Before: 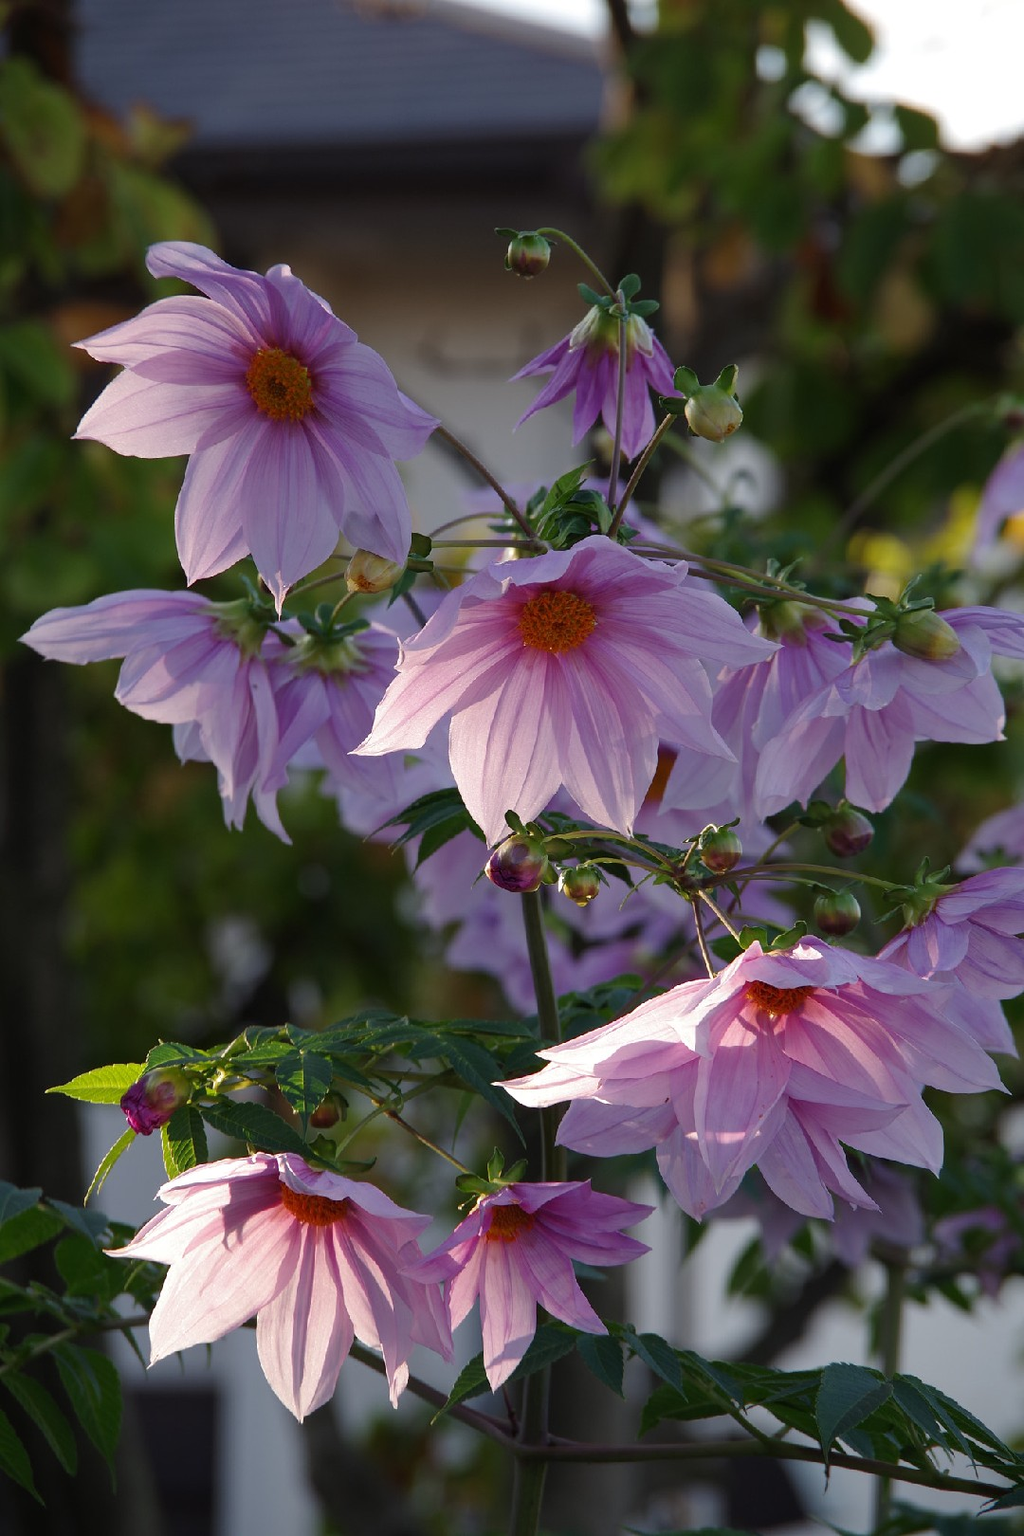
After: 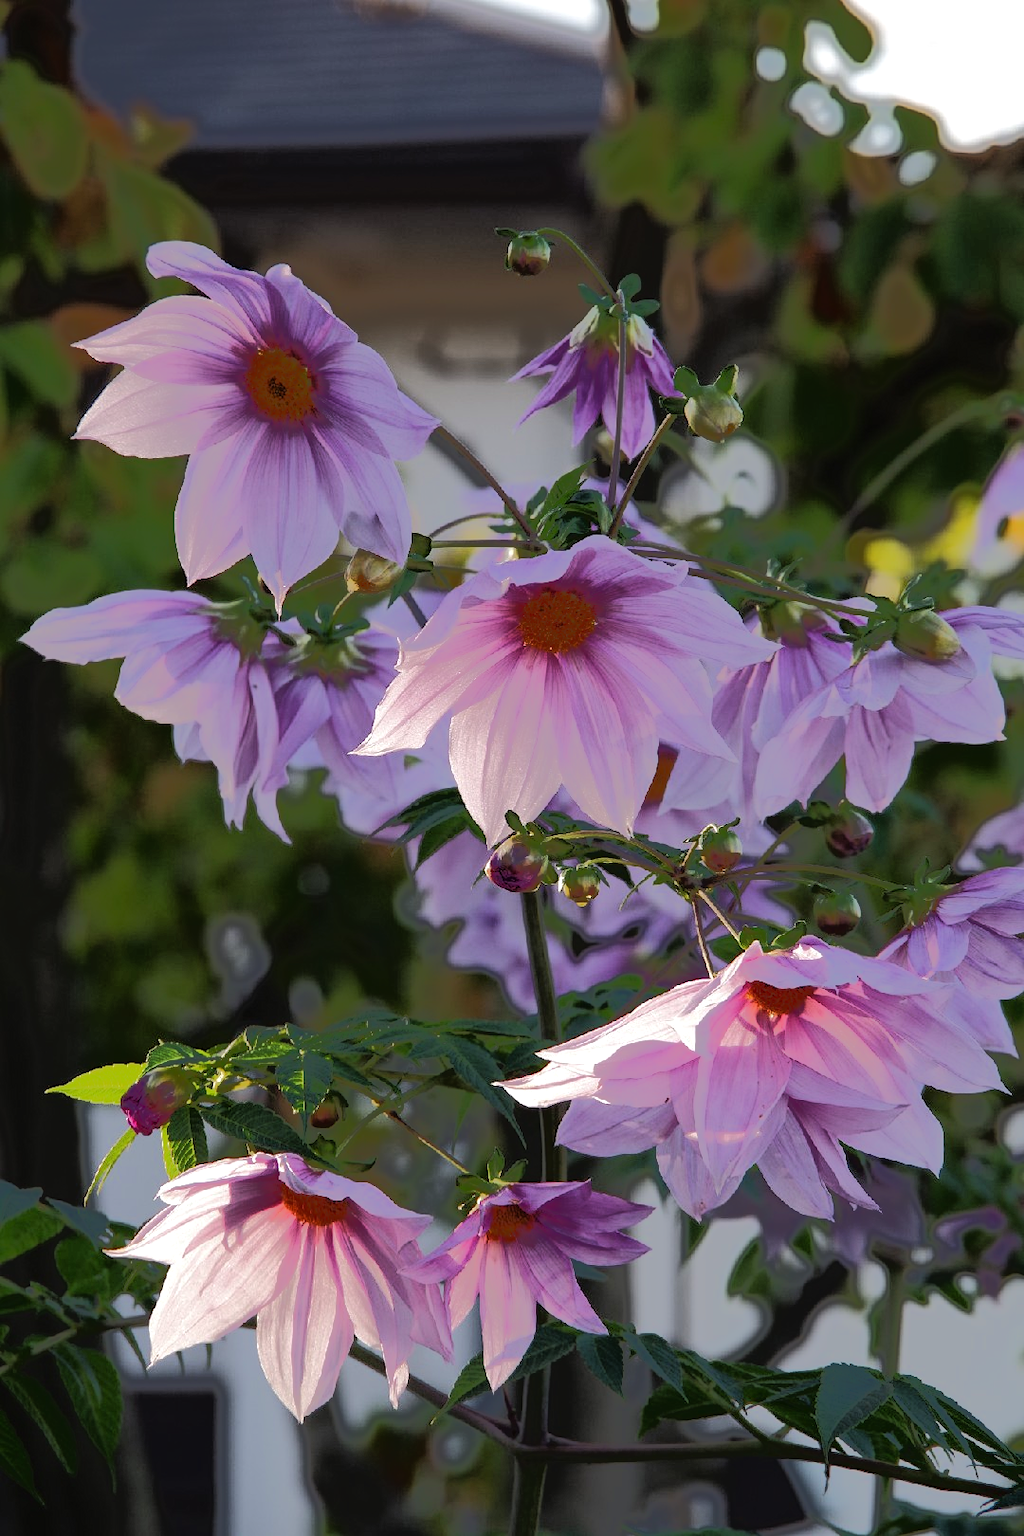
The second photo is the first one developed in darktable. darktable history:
tone equalizer: -7 EV -0.631 EV, -6 EV 0.994 EV, -5 EV -0.469 EV, -4 EV 0.446 EV, -3 EV 0.424 EV, -2 EV 0.157 EV, -1 EV -0.139 EV, +0 EV -0.37 EV, edges refinement/feathering 500, mask exposure compensation -1.57 EV, preserve details no
